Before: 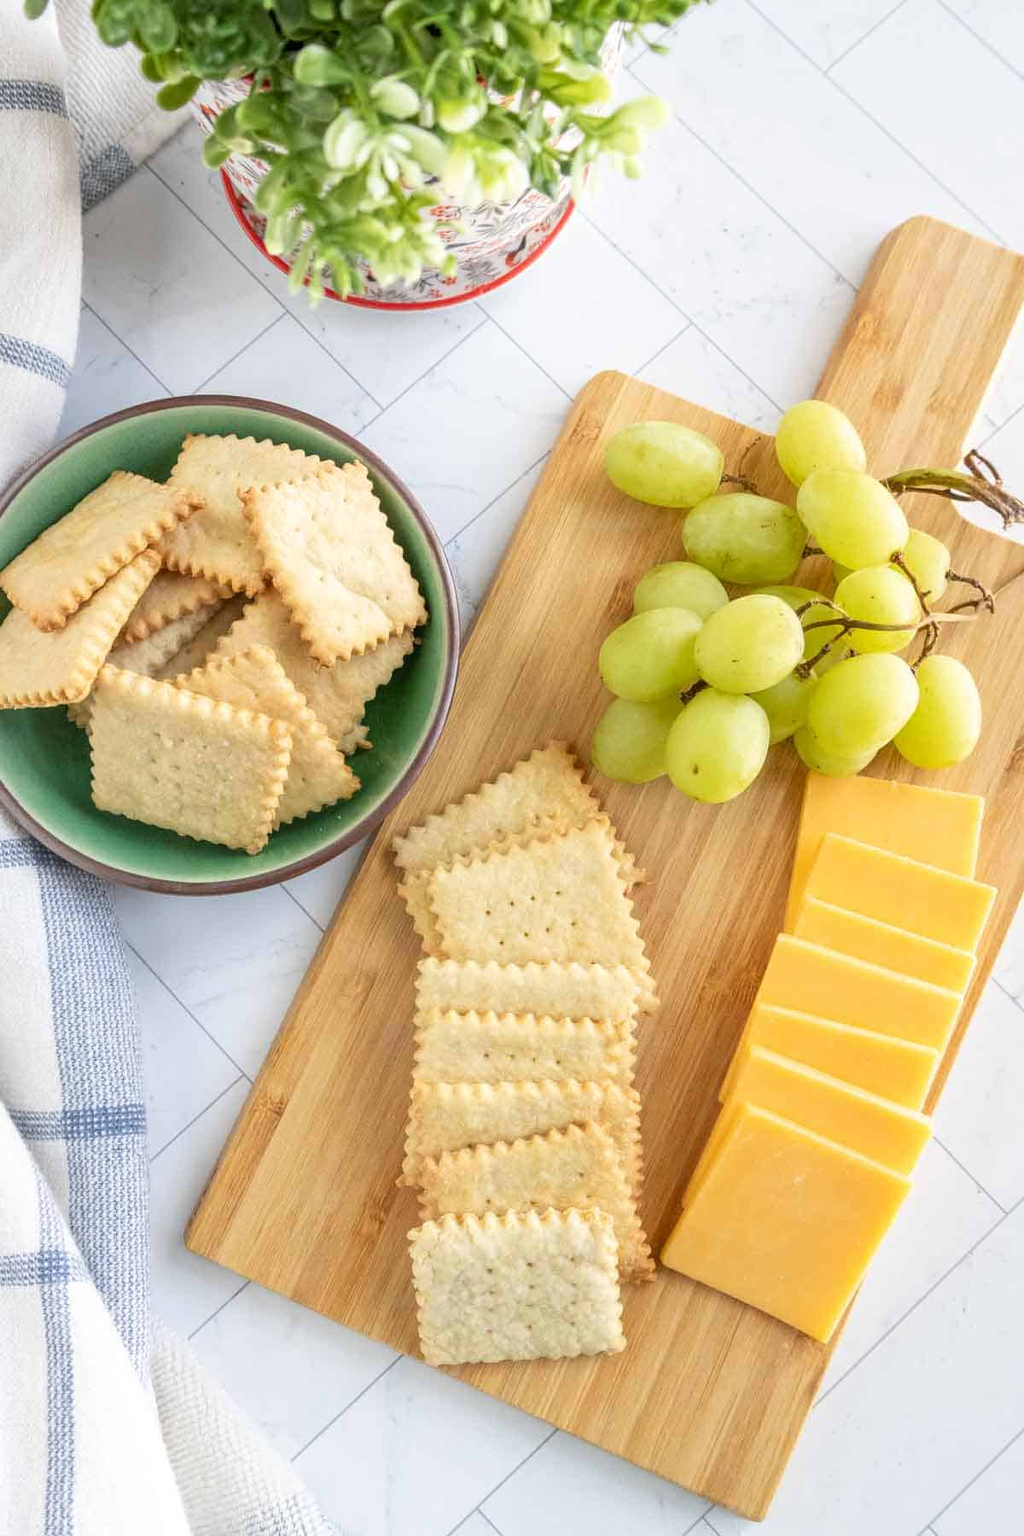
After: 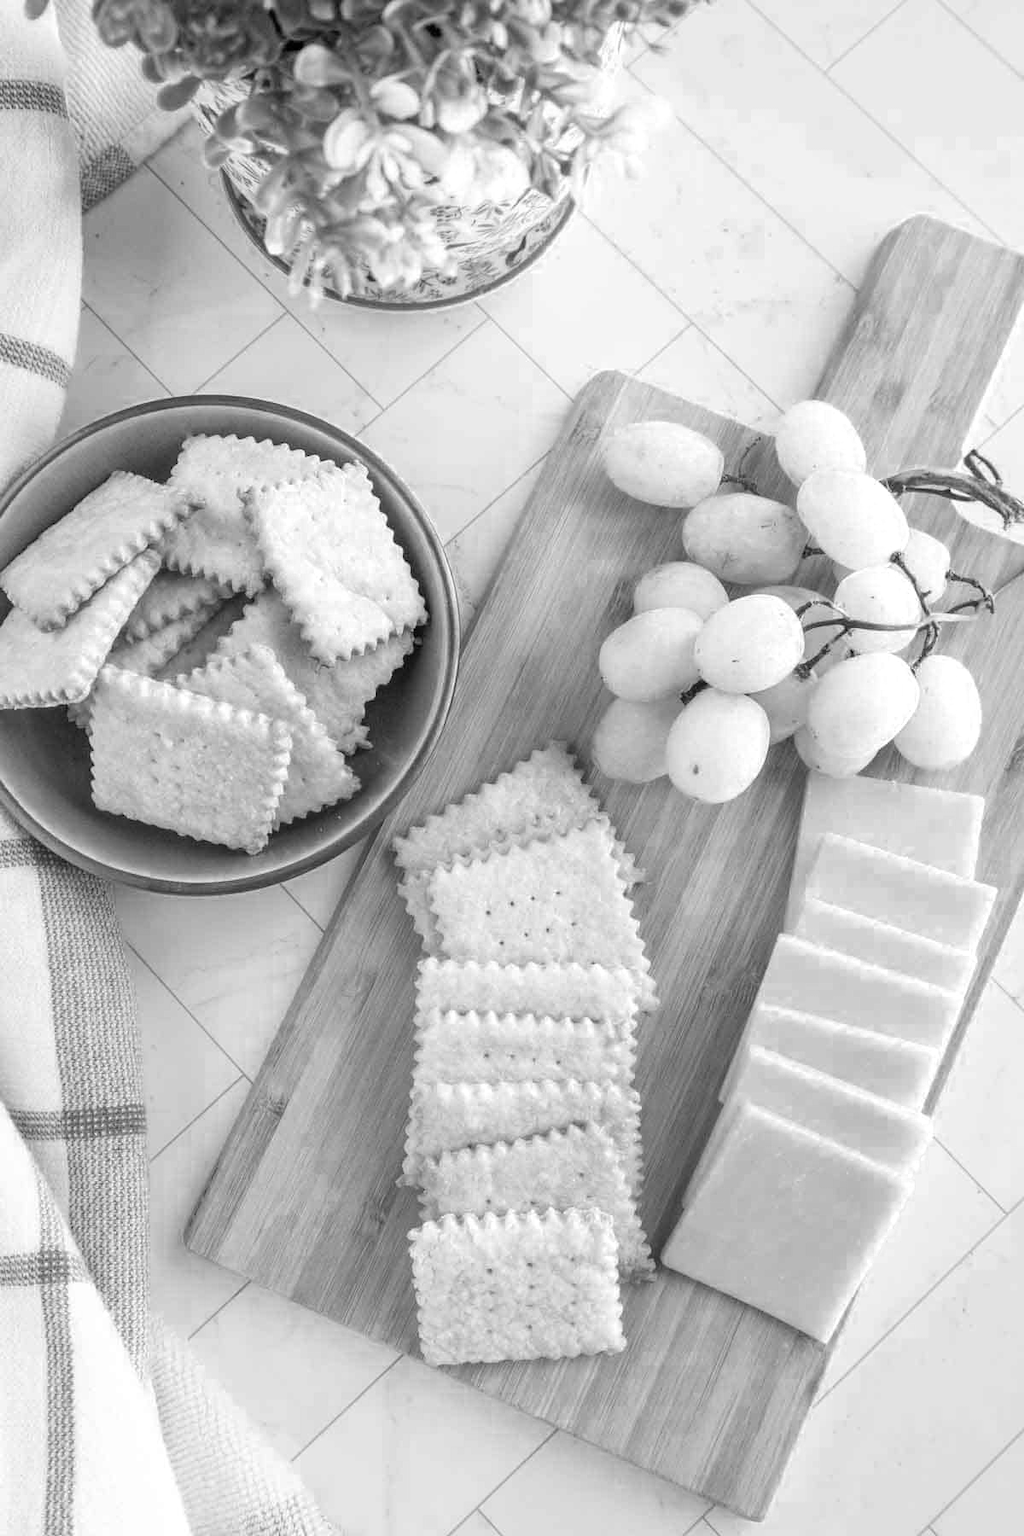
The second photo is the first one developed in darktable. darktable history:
color zones: curves: ch0 [(0.002, 0.593) (0.143, 0.417) (0.285, 0.541) (0.455, 0.289) (0.608, 0.327) (0.727, 0.283) (0.869, 0.571) (1, 0.603)]; ch1 [(0, 0) (0.143, 0) (0.286, 0) (0.429, 0) (0.571, 0) (0.714, 0) (0.857, 0)]
exposure: compensate highlight preservation false
